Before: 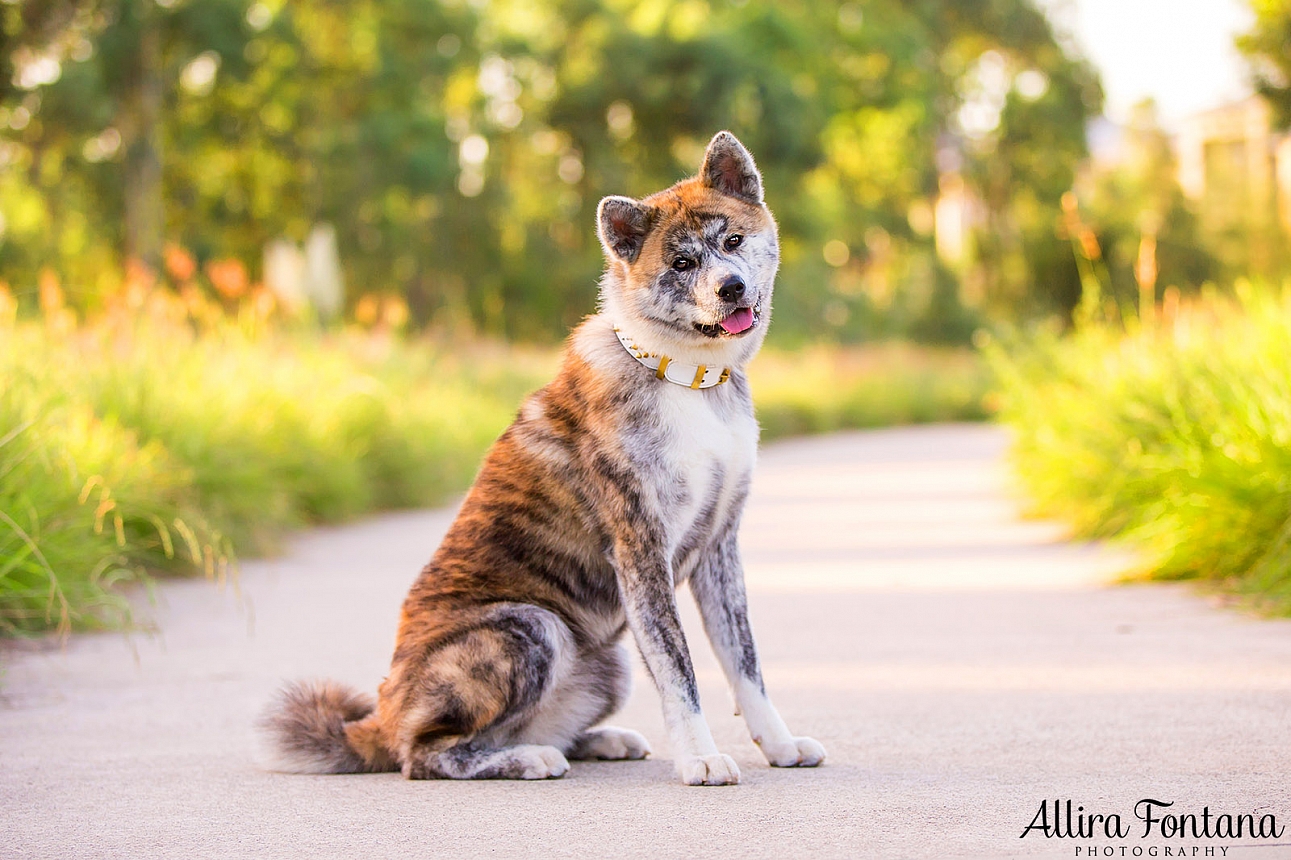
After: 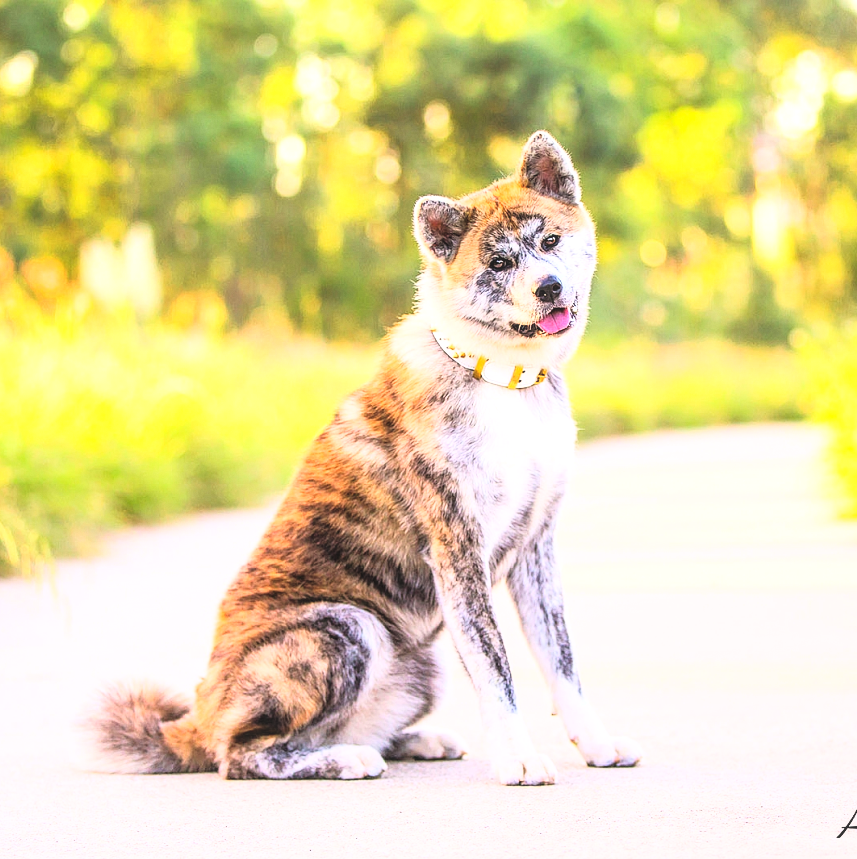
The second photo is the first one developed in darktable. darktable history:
crop and rotate: left 14.308%, right 19.261%
local contrast: on, module defaults
base curve: curves: ch0 [(0, 0) (0.012, 0.01) (0.073, 0.168) (0.31, 0.711) (0.645, 0.957) (1, 1)]
color balance rgb: global offset › luminance 1.484%, perceptual saturation grading › global saturation 8.594%
